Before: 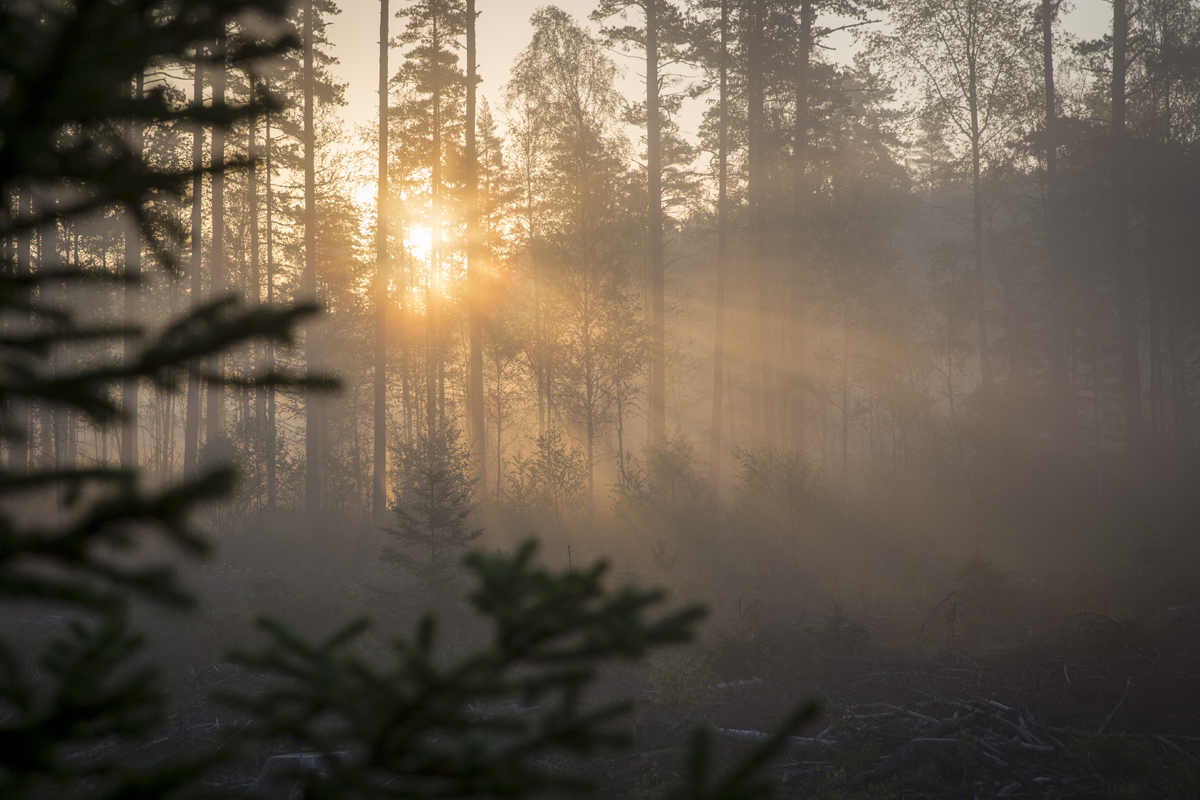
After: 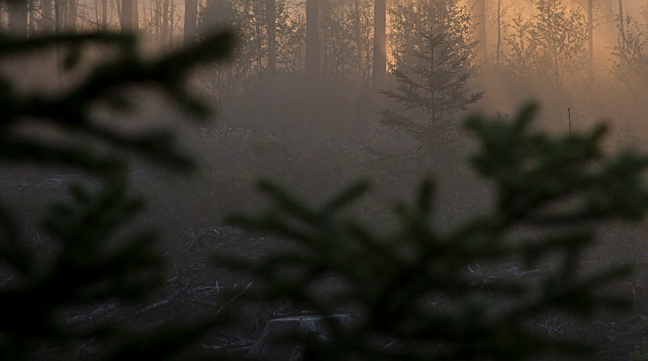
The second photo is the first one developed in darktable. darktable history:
sharpen: on, module defaults
crop and rotate: top 54.711%, right 45.975%, bottom 0.103%
